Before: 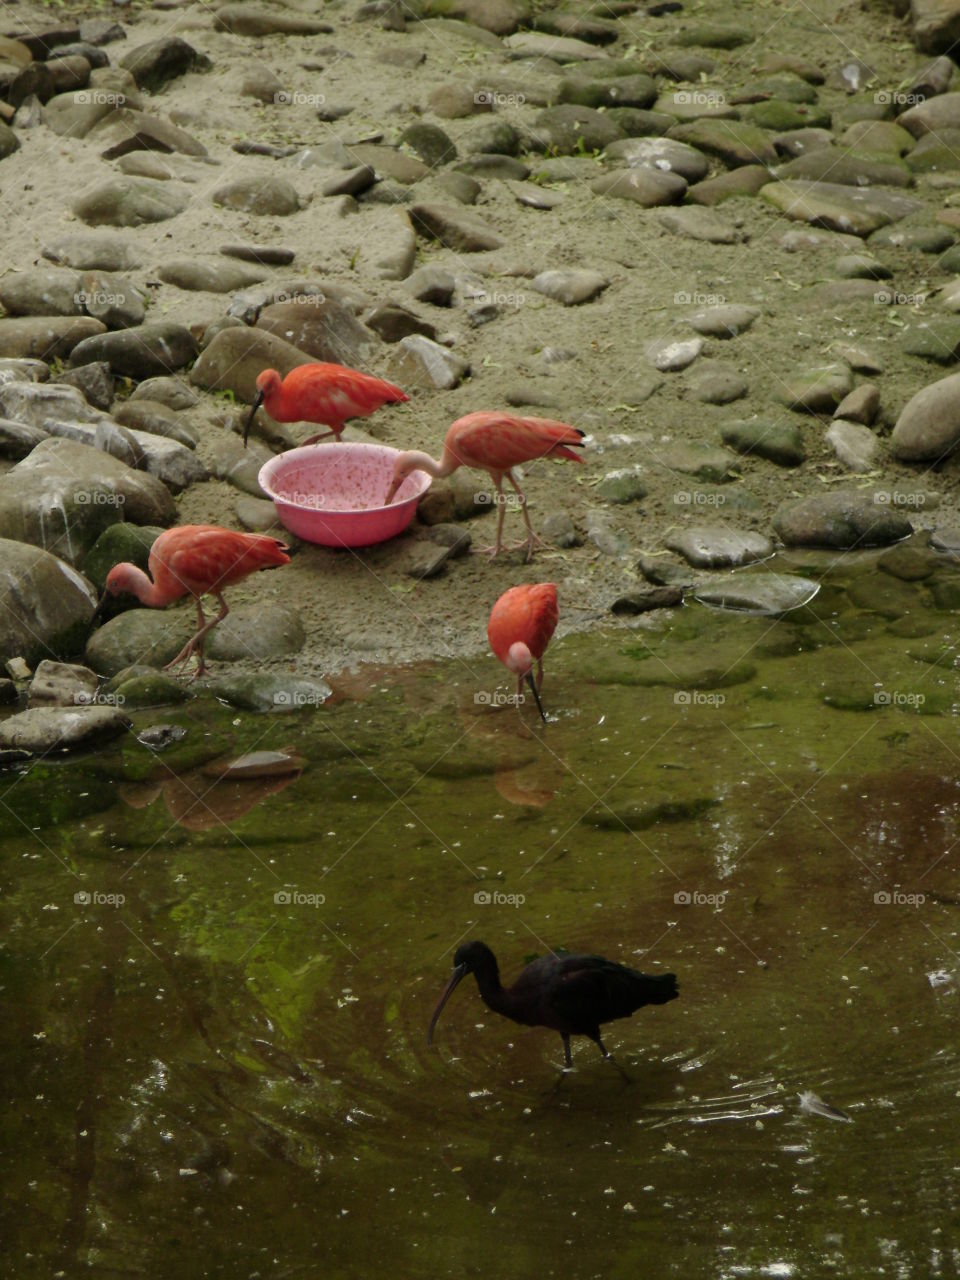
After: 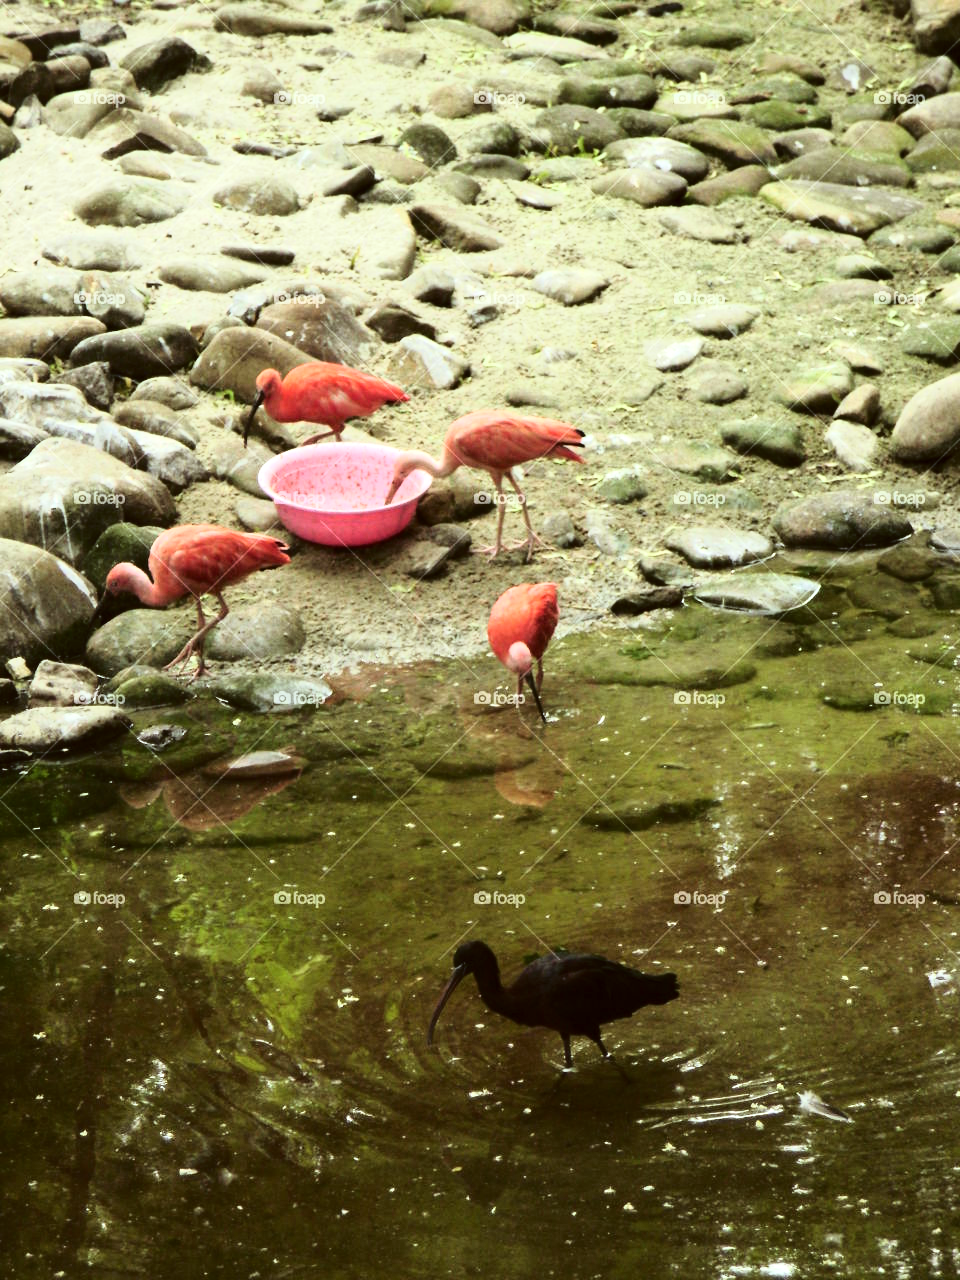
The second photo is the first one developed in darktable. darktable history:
color correction: highlights a* -3.47, highlights b* -6.81, shadows a* 3, shadows b* 5.57
tone curve: curves: ch0 [(0, 0) (0.187, 0.12) (0.392, 0.438) (0.704, 0.86) (0.858, 0.938) (1, 0.981)]; ch1 [(0, 0) (0.402, 0.36) (0.476, 0.456) (0.498, 0.501) (0.518, 0.521) (0.58, 0.598) (0.619, 0.663) (0.692, 0.744) (1, 1)]; ch2 [(0, 0) (0.427, 0.417) (0.483, 0.481) (0.503, 0.503) (0.526, 0.53) (0.563, 0.585) (0.626, 0.703) (0.699, 0.753) (0.997, 0.858)]
exposure: black level correction -0.001, exposure 0.906 EV, compensate exposure bias true, compensate highlight preservation false
